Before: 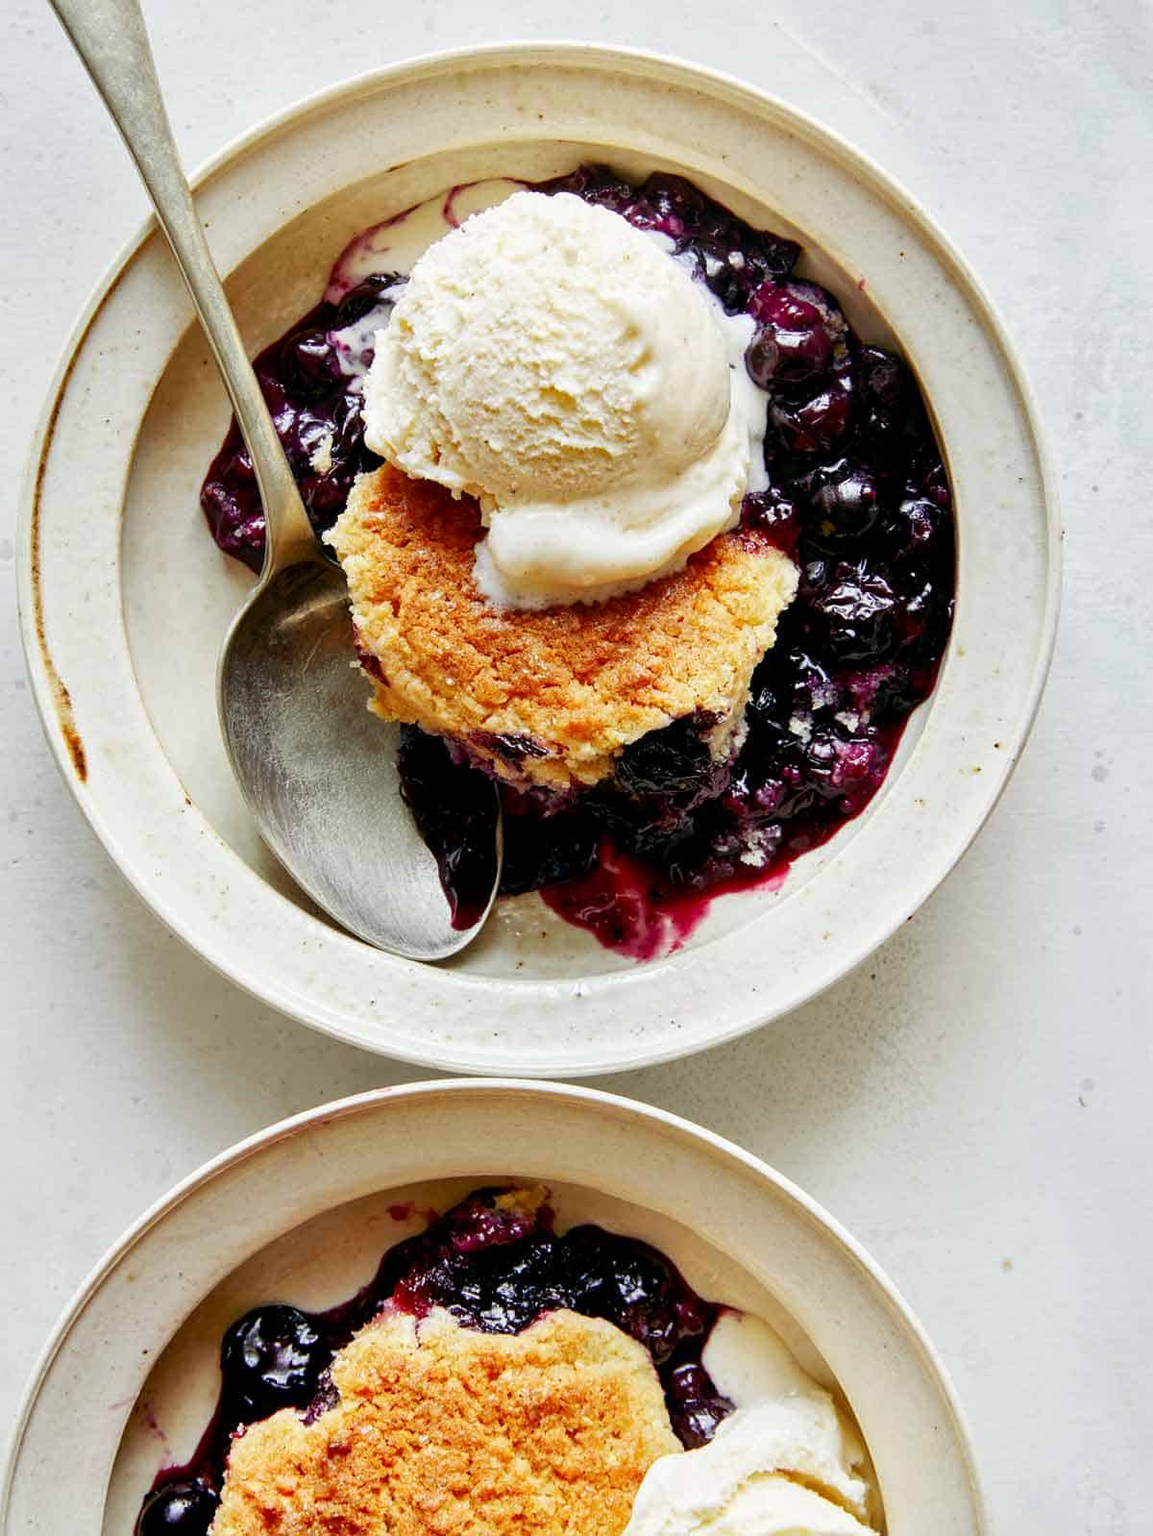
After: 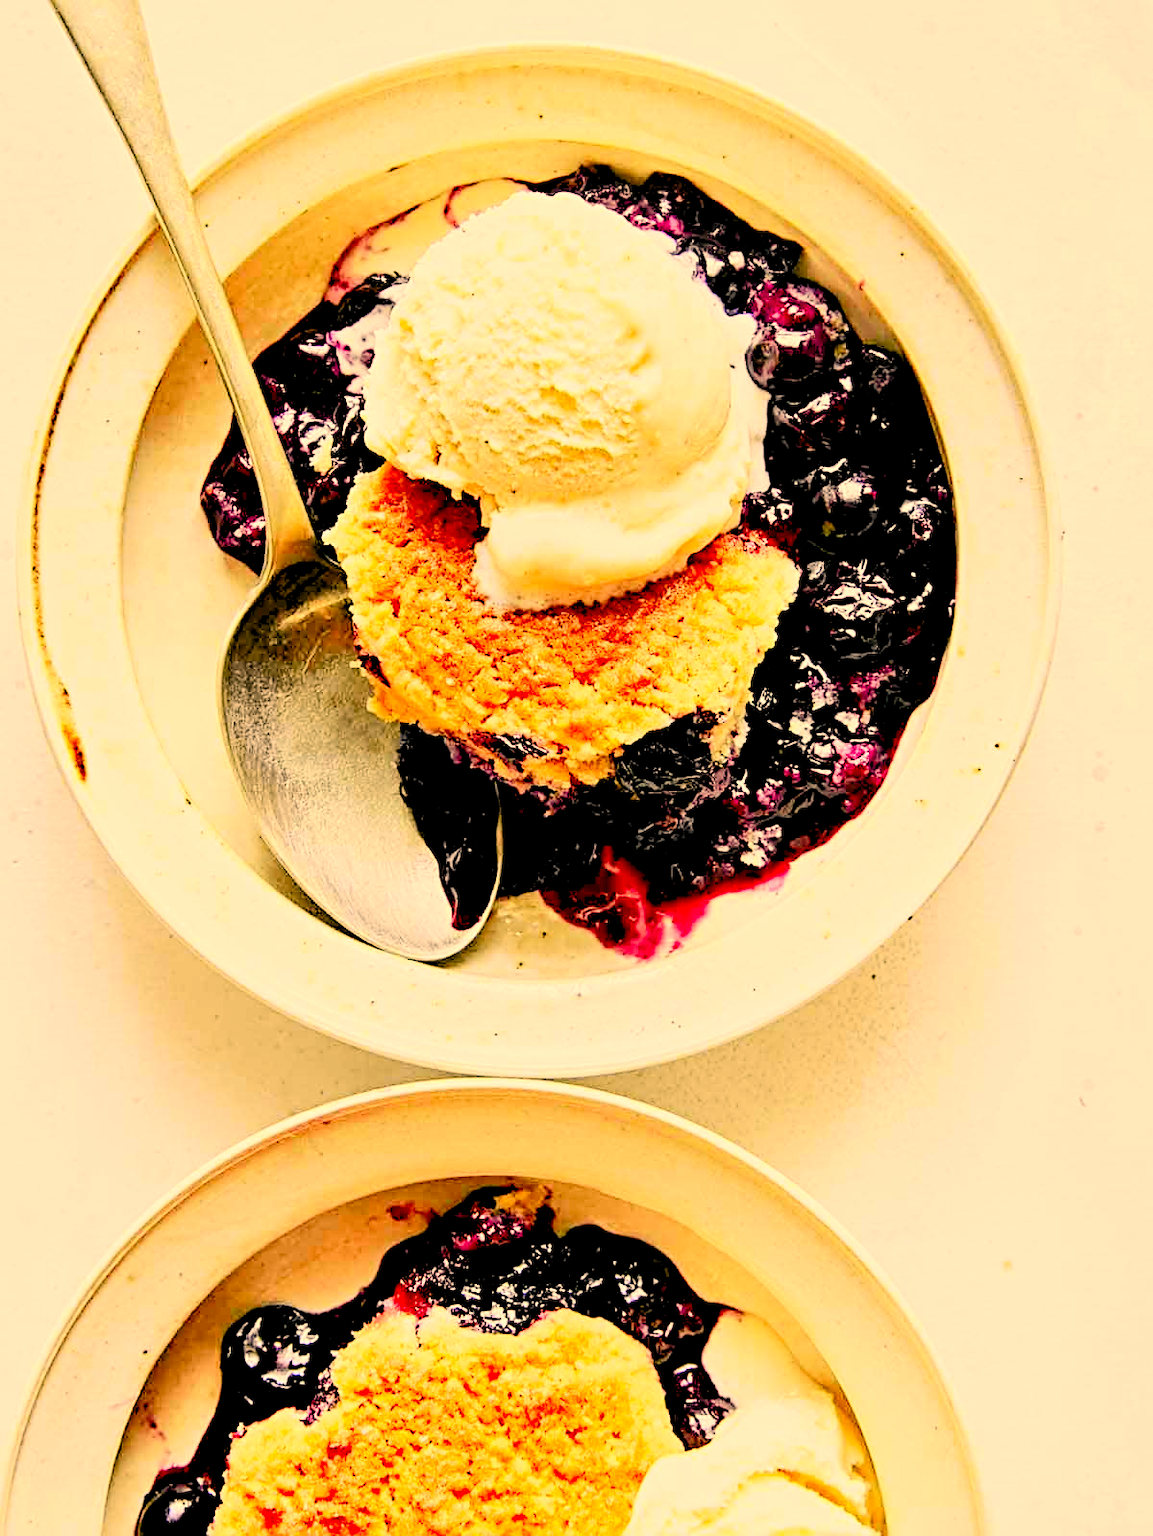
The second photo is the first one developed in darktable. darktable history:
color correction: highlights a* 14.79, highlights b* 32.13
tone curve: curves: ch0 [(0, 0.026) (0.104, 0.1) (0.233, 0.262) (0.398, 0.507) (0.498, 0.621) (0.65, 0.757) (0.835, 0.883) (1, 0.961)]; ch1 [(0, 0) (0.346, 0.307) (0.408, 0.369) (0.453, 0.457) (0.482, 0.476) (0.502, 0.498) (0.521, 0.507) (0.553, 0.554) (0.638, 0.646) (0.693, 0.727) (1, 1)]; ch2 [(0, 0) (0.366, 0.337) (0.434, 0.46) (0.485, 0.494) (0.5, 0.494) (0.511, 0.508) (0.537, 0.55) (0.579, 0.599) (0.663, 0.67) (1, 1)], color space Lab, independent channels, preserve colors none
levels: levels [0.072, 0.414, 0.976]
sharpen: radius 4.876
